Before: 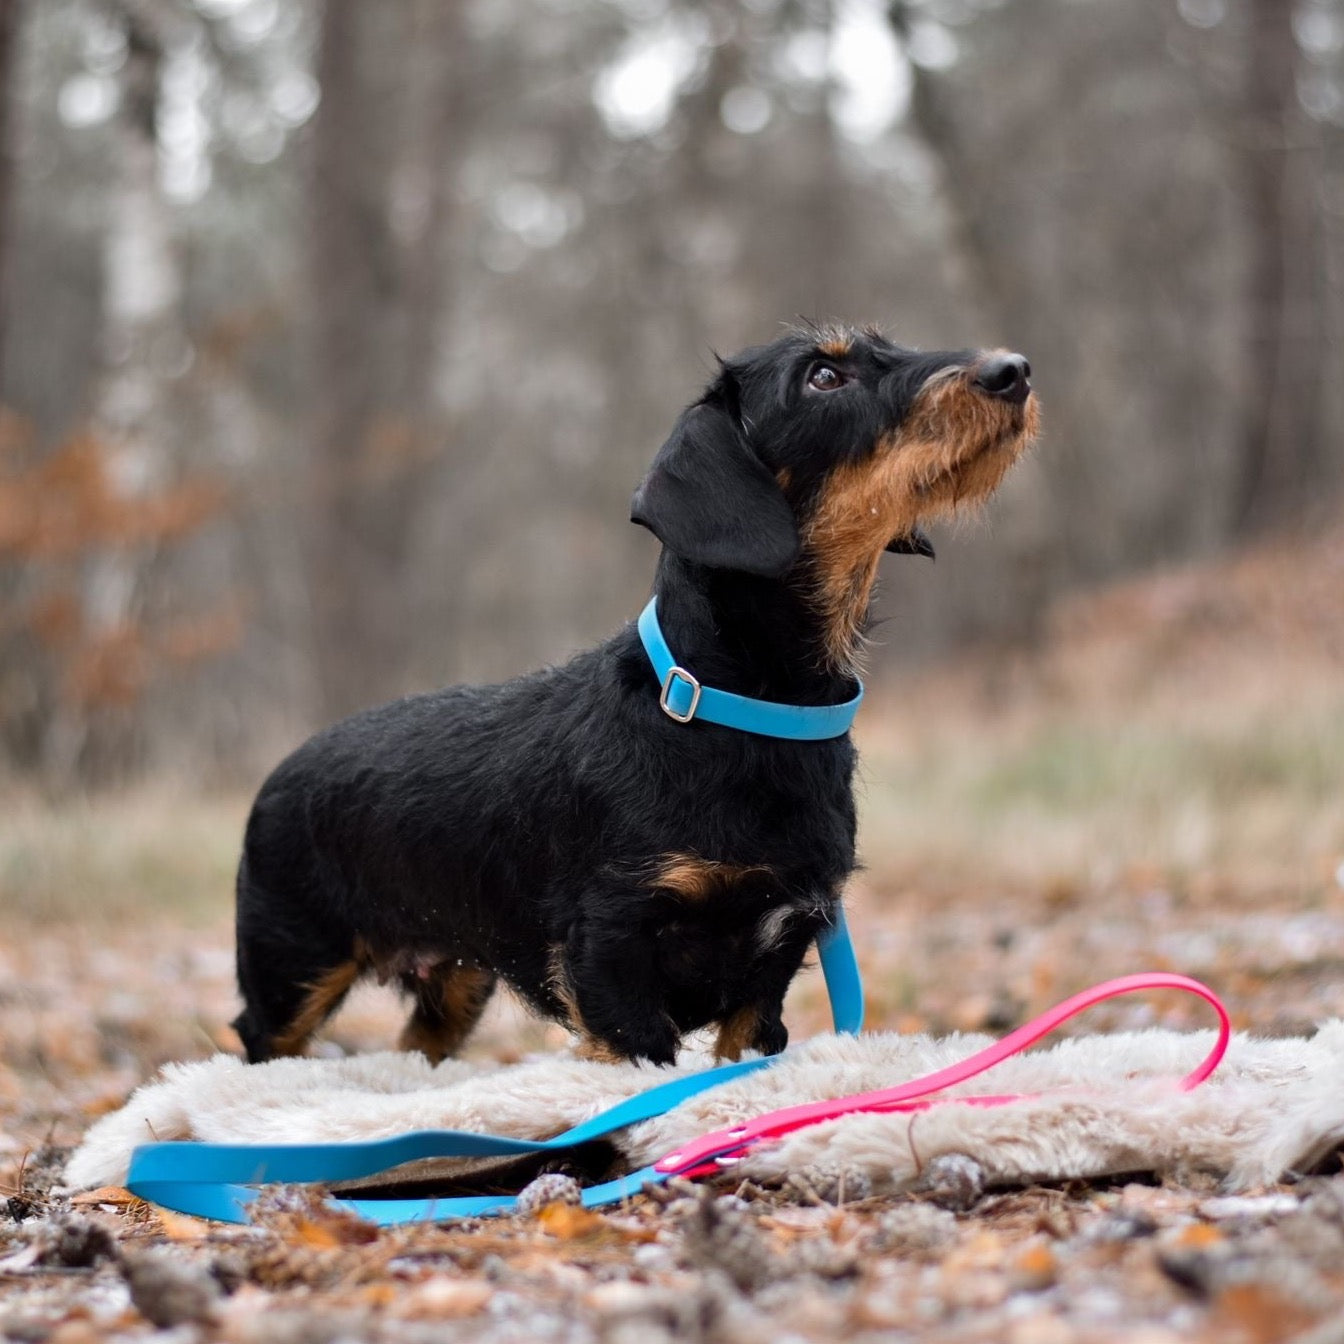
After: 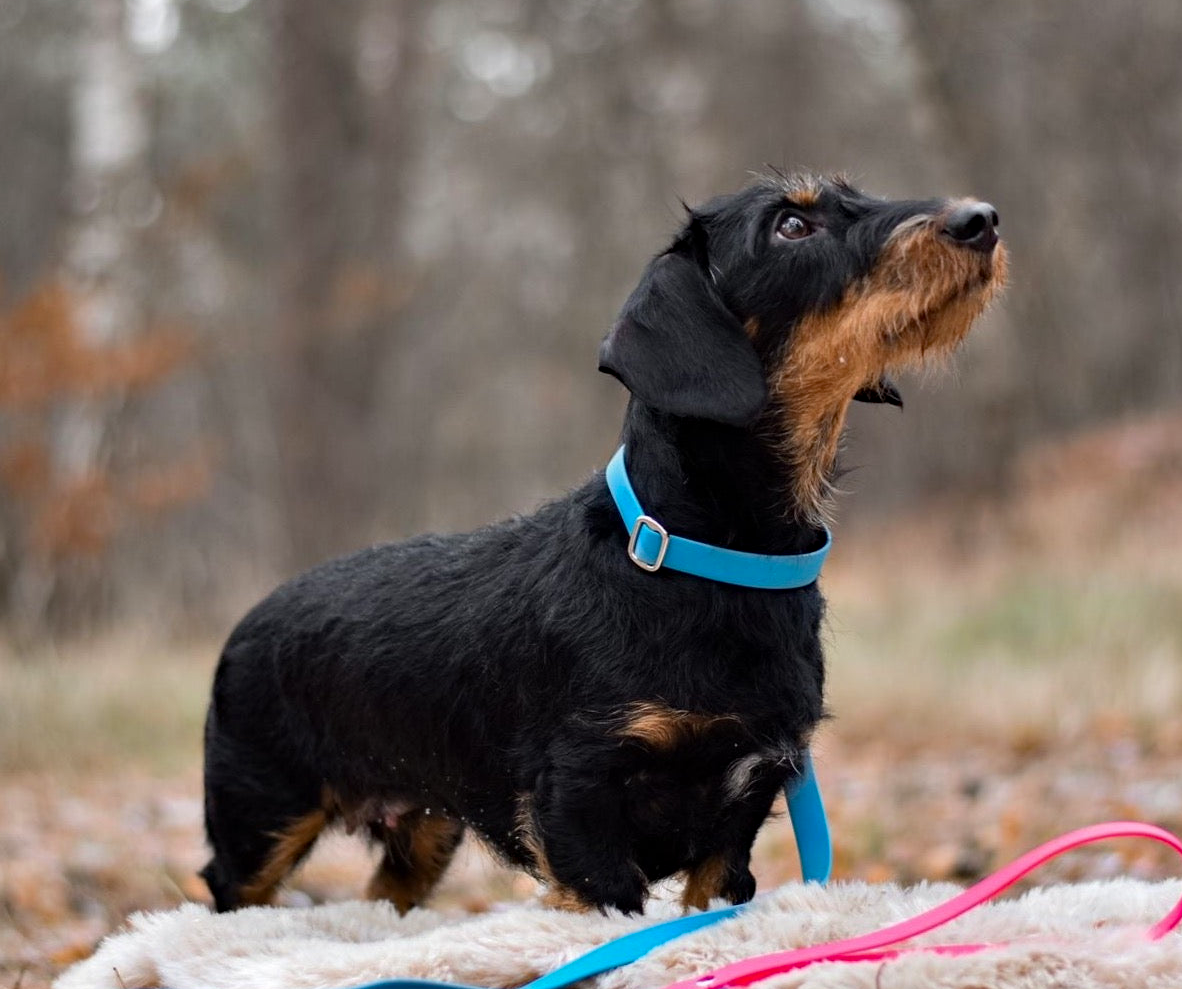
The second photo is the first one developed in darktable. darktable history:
crop and rotate: left 2.425%, top 11.305%, right 9.6%, bottom 15.08%
haze removal: compatibility mode true, adaptive false
